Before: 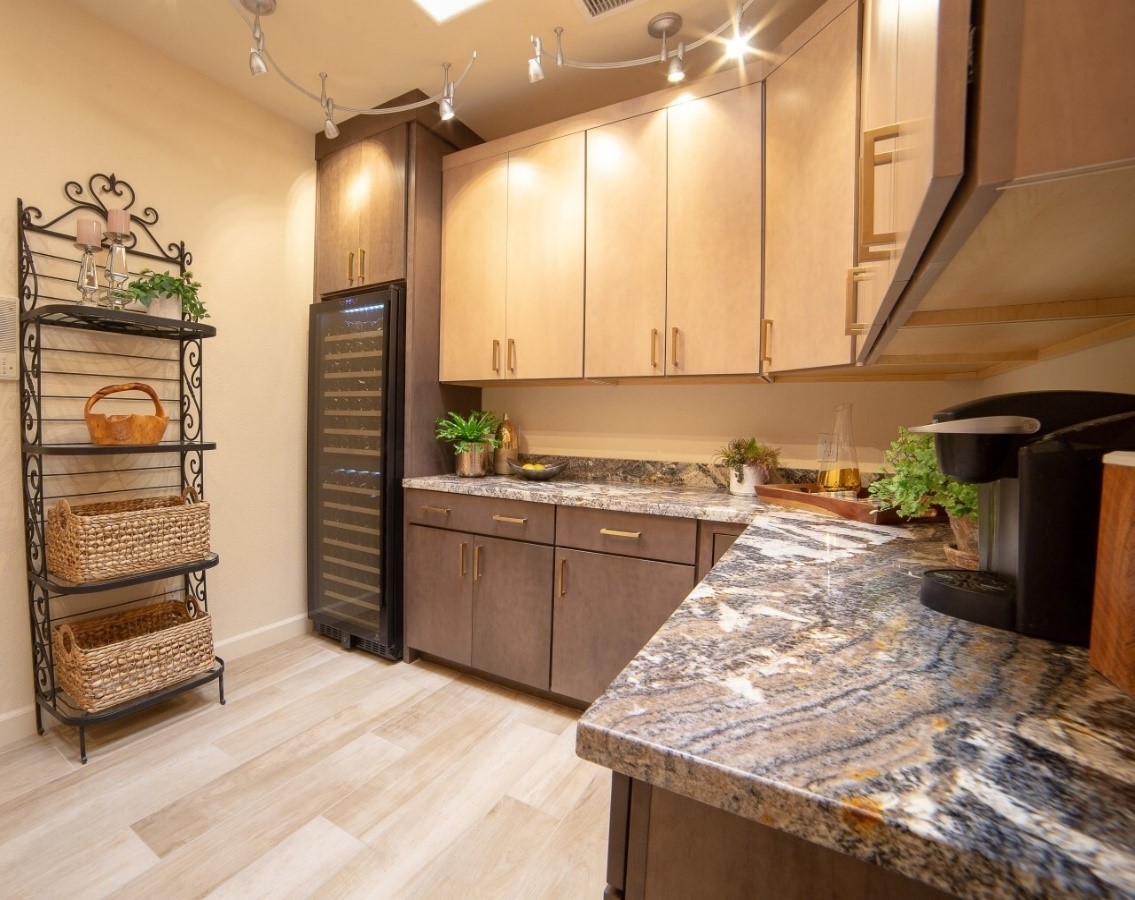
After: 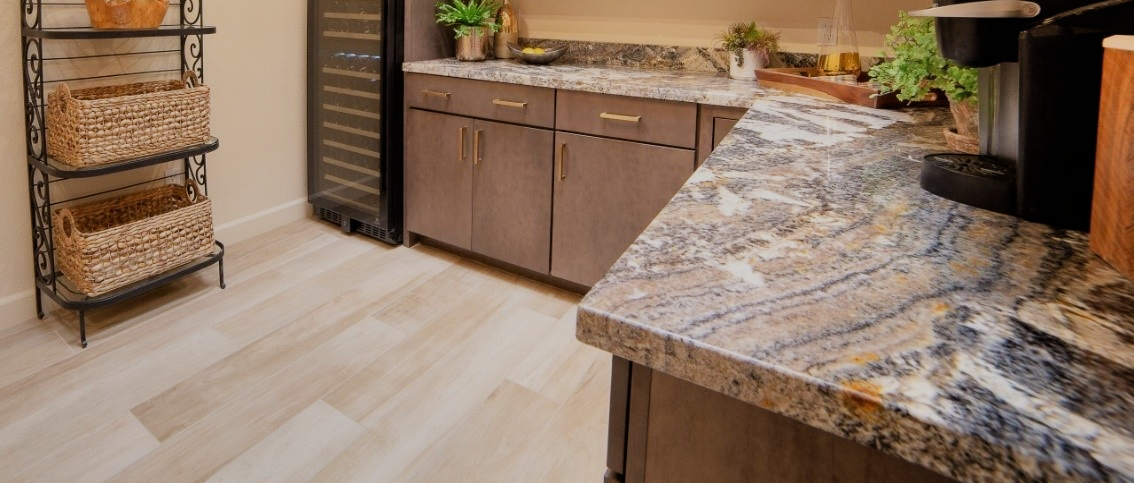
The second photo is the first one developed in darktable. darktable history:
crop and rotate: top 46.237%
shadows and highlights: highlights color adjustment 0%, low approximation 0.01, soften with gaussian
filmic rgb: black relative exposure -7.65 EV, white relative exposure 4.56 EV, hardness 3.61
